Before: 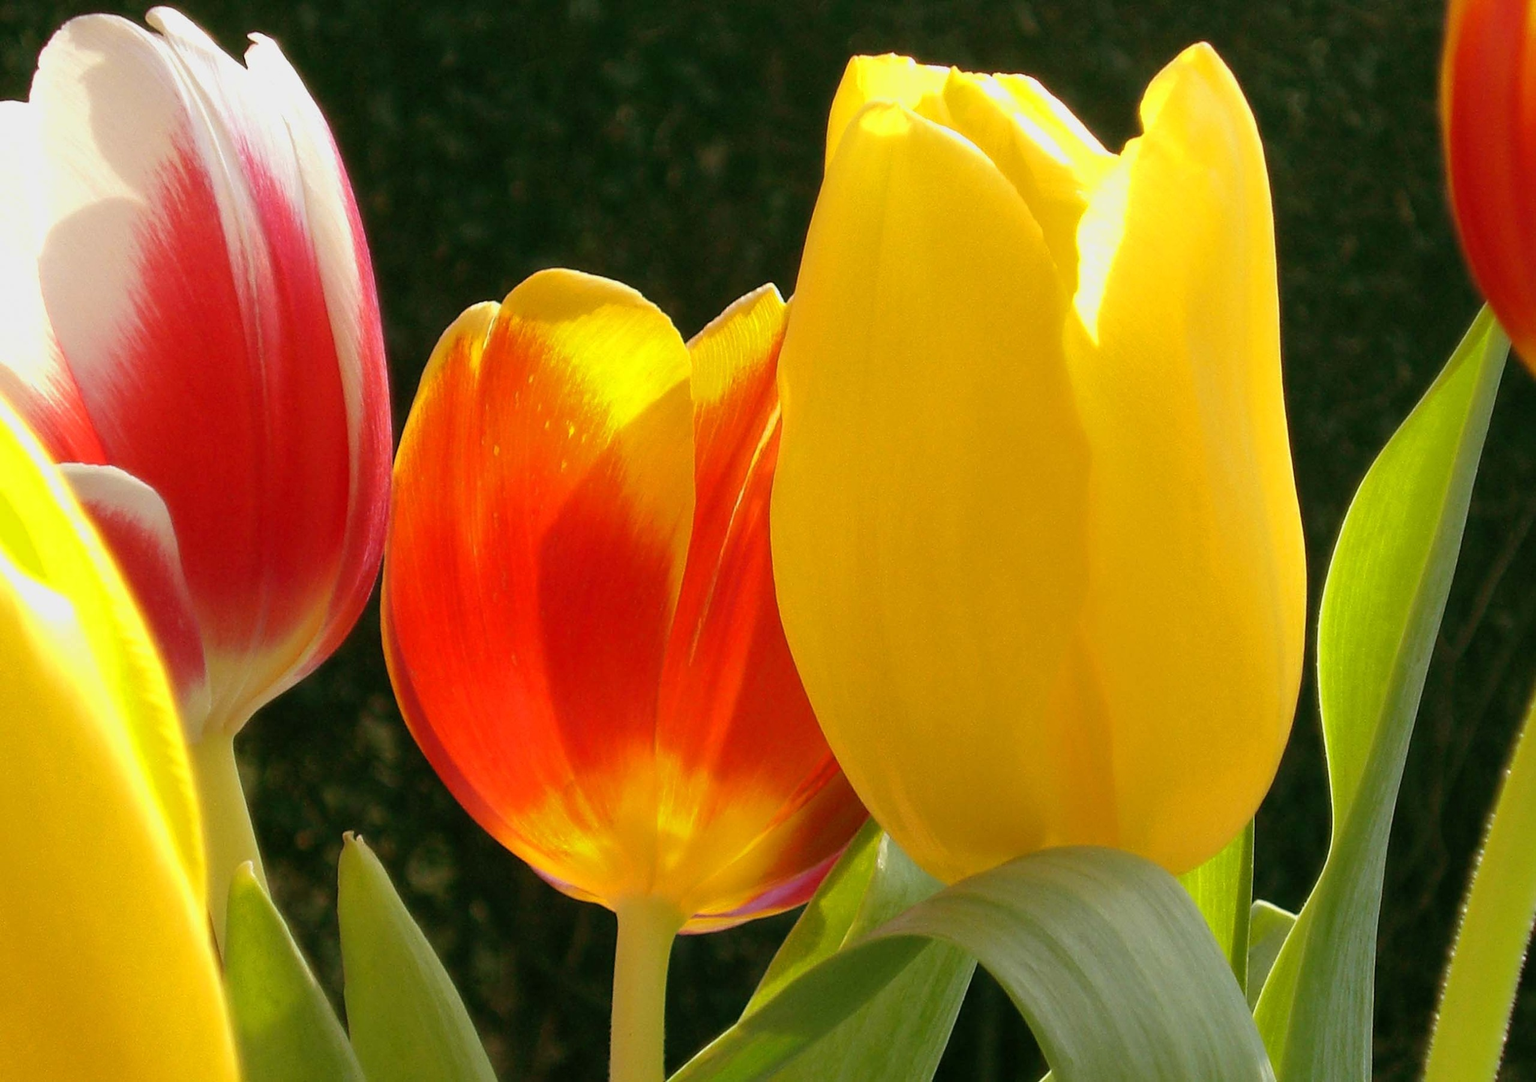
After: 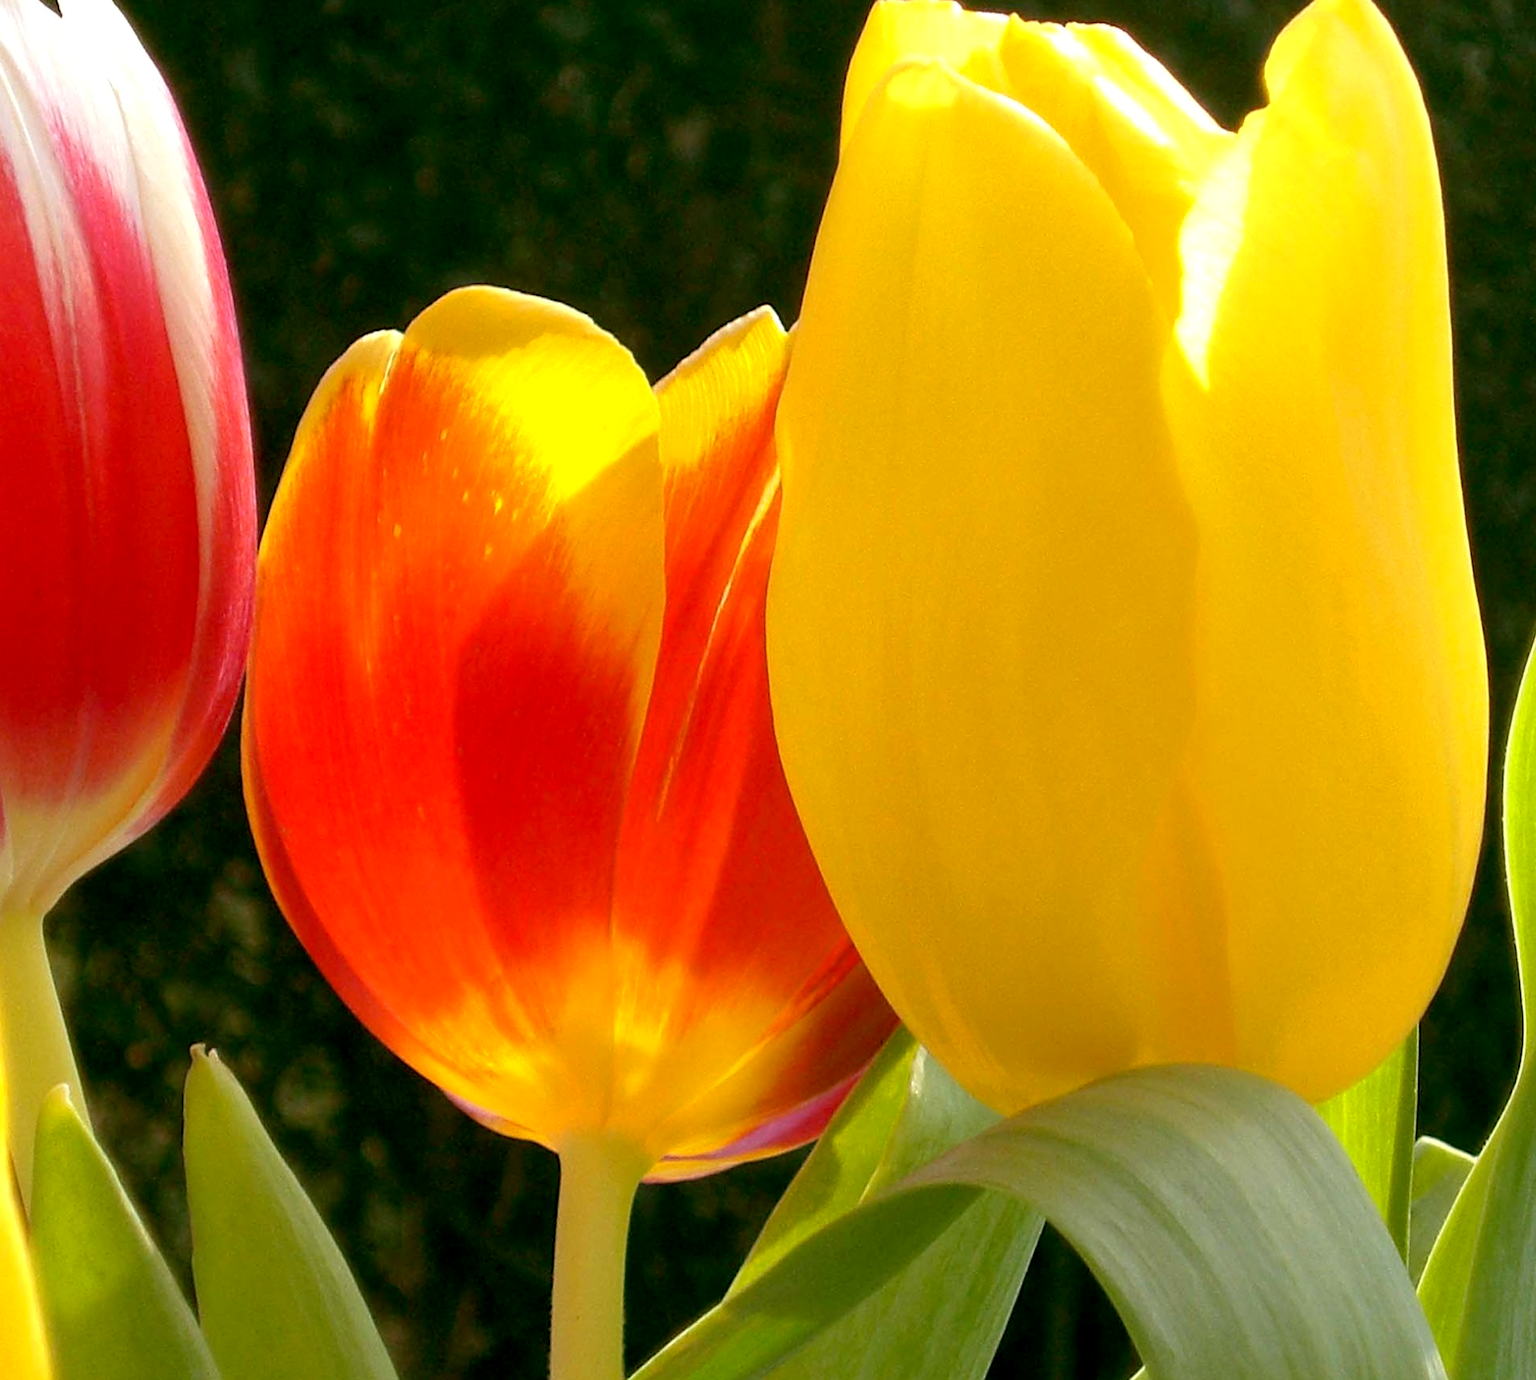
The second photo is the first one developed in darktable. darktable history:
crop and rotate: left 13.15%, top 5.251%, right 12.609%
exposure: black level correction 0.005, exposure 0.286 EV, compensate highlight preservation false
